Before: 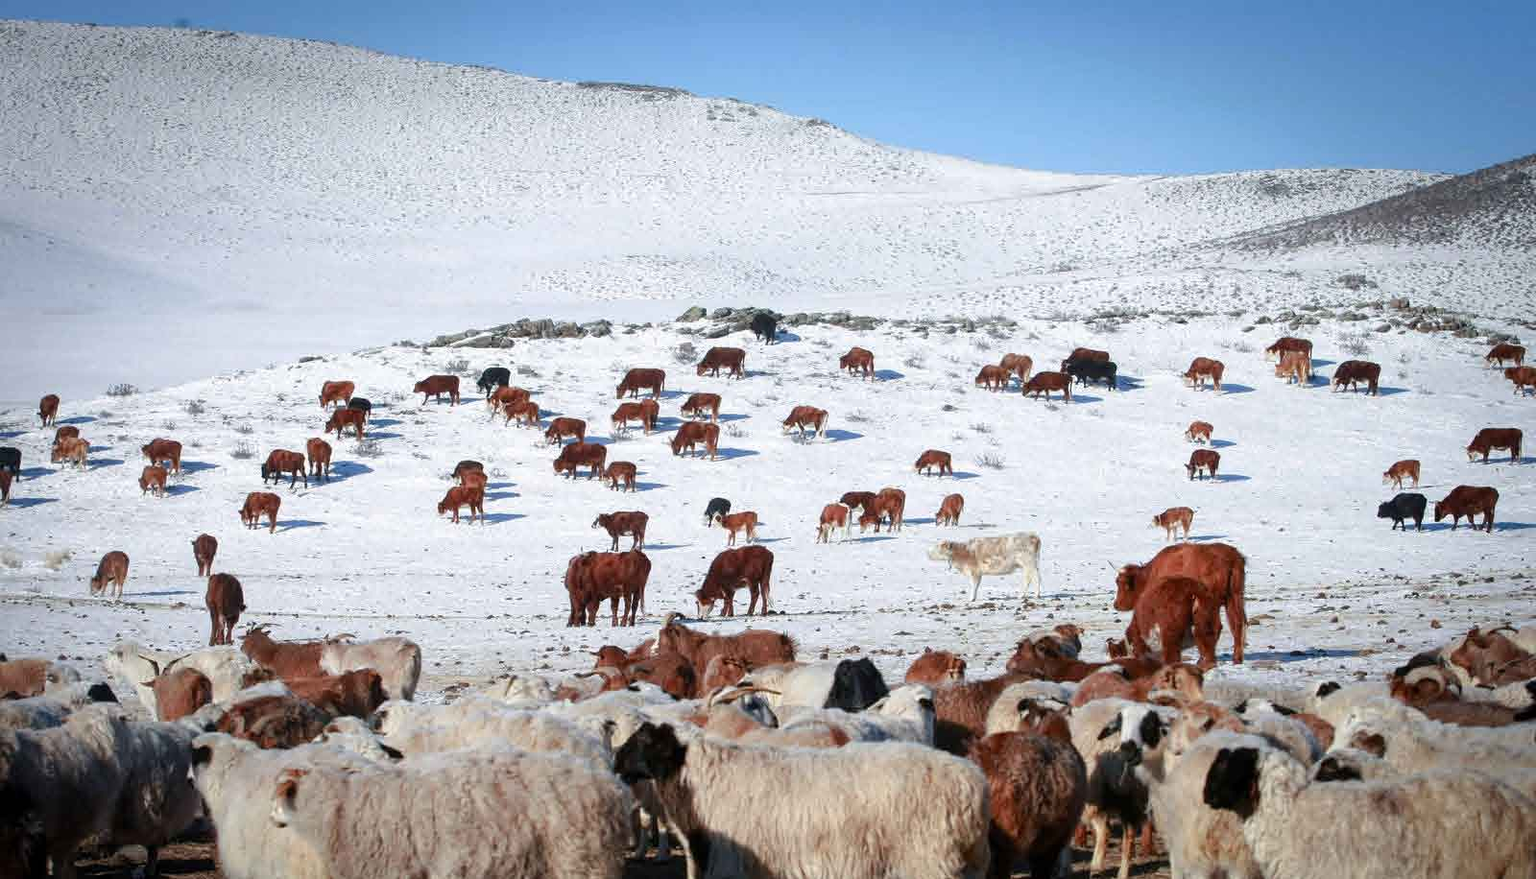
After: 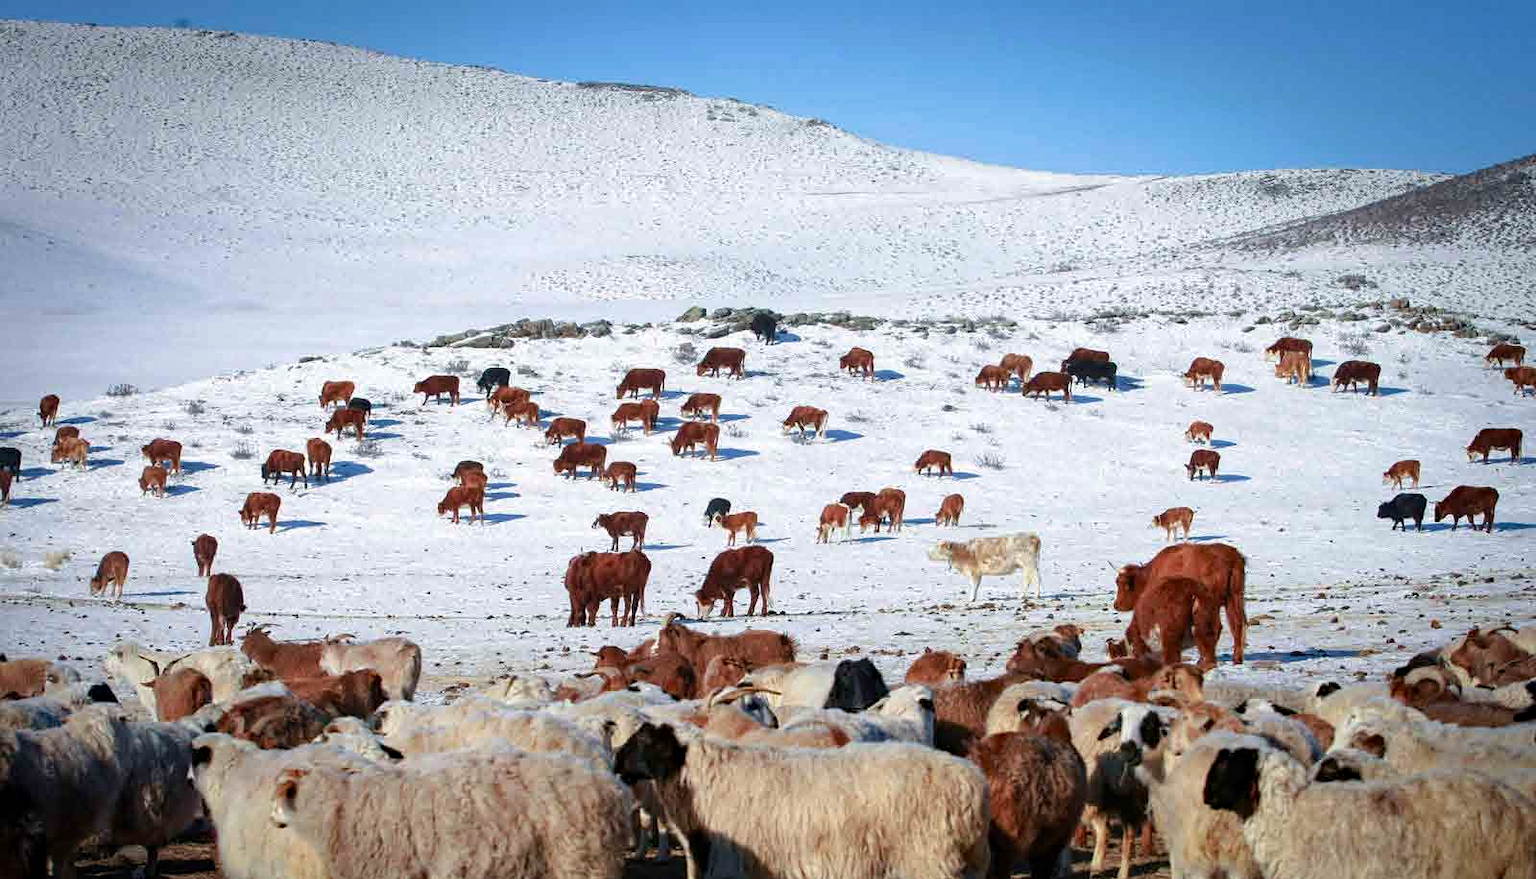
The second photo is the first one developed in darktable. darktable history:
haze removal: compatibility mode true, adaptive false
velvia: on, module defaults
